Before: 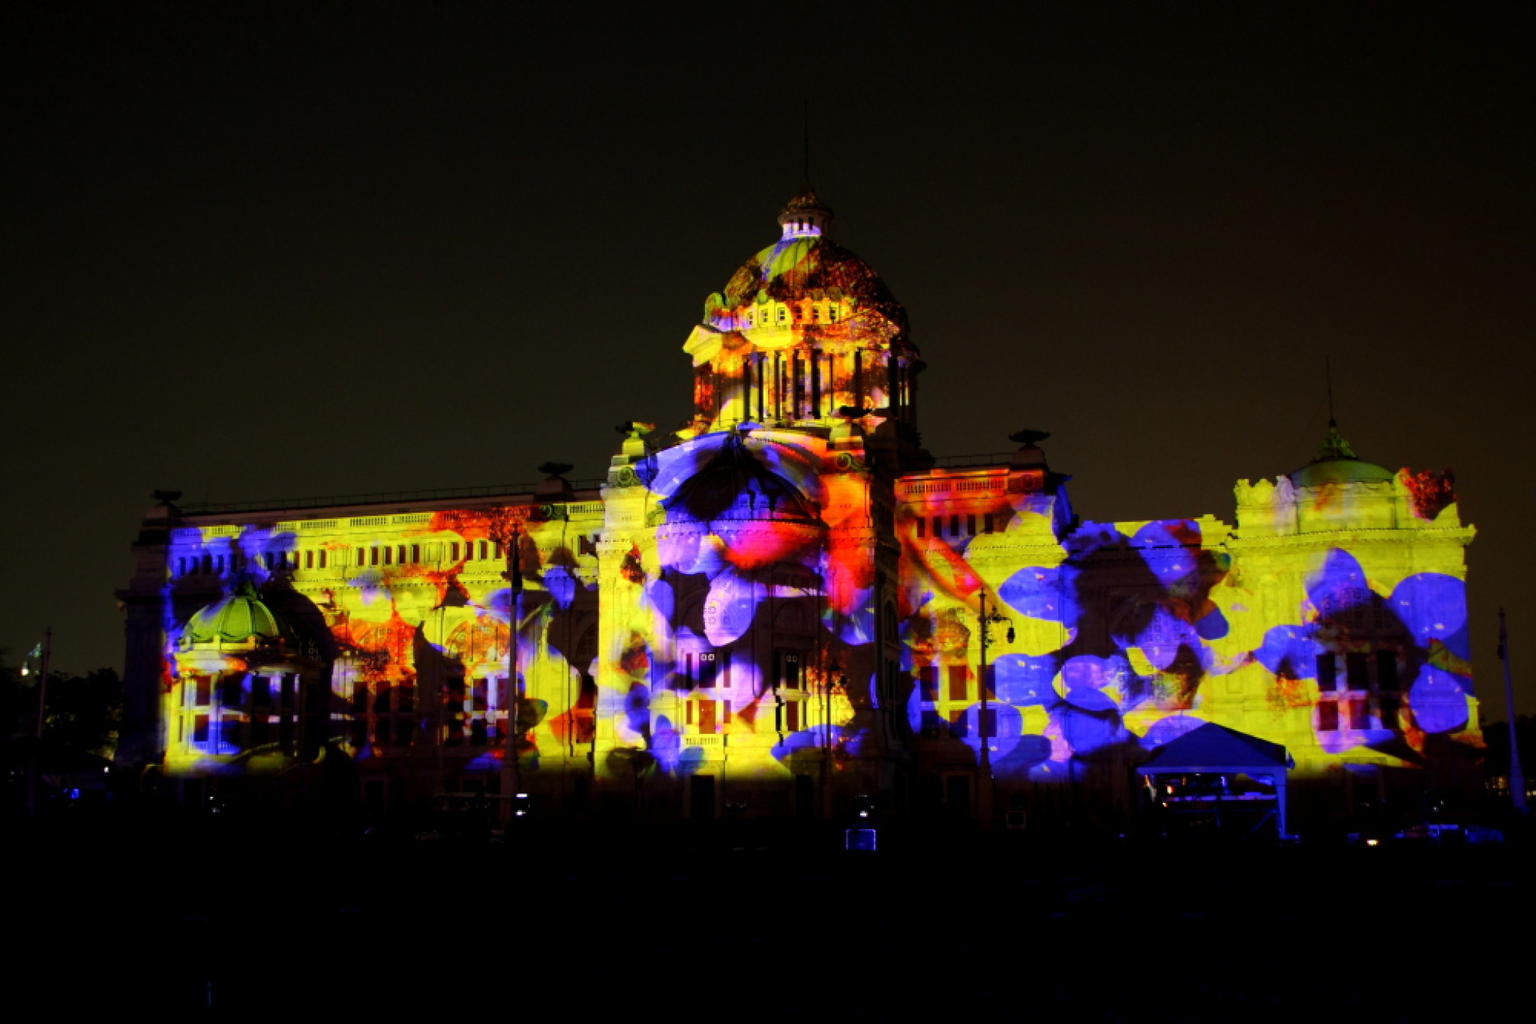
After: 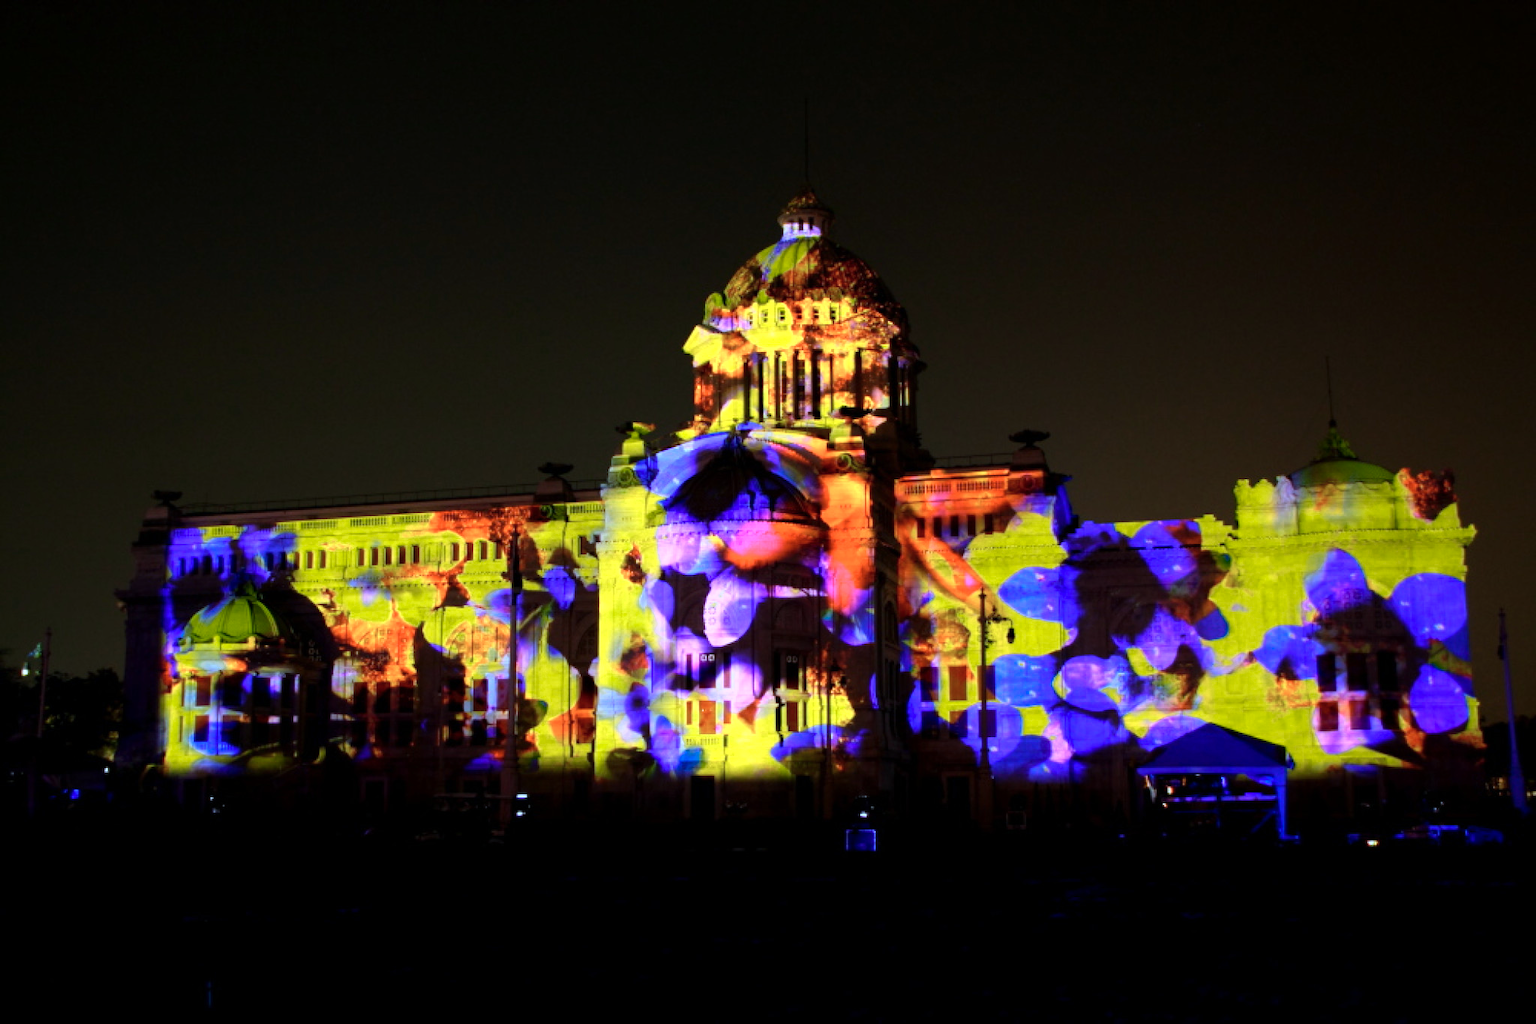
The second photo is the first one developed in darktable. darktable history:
color correction: highlights a* -9.73, highlights b* -21.22
color zones: curves: ch0 [(0.099, 0.624) (0.257, 0.596) (0.384, 0.376) (0.529, 0.492) (0.697, 0.564) (0.768, 0.532) (0.908, 0.644)]; ch1 [(0.112, 0.564) (0.254, 0.612) (0.432, 0.676) (0.592, 0.456) (0.743, 0.684) (0.888, 0.536)]; ch2 [(0.25, 0.5) (0.469, 0.36) (0.75, 0.5)]
